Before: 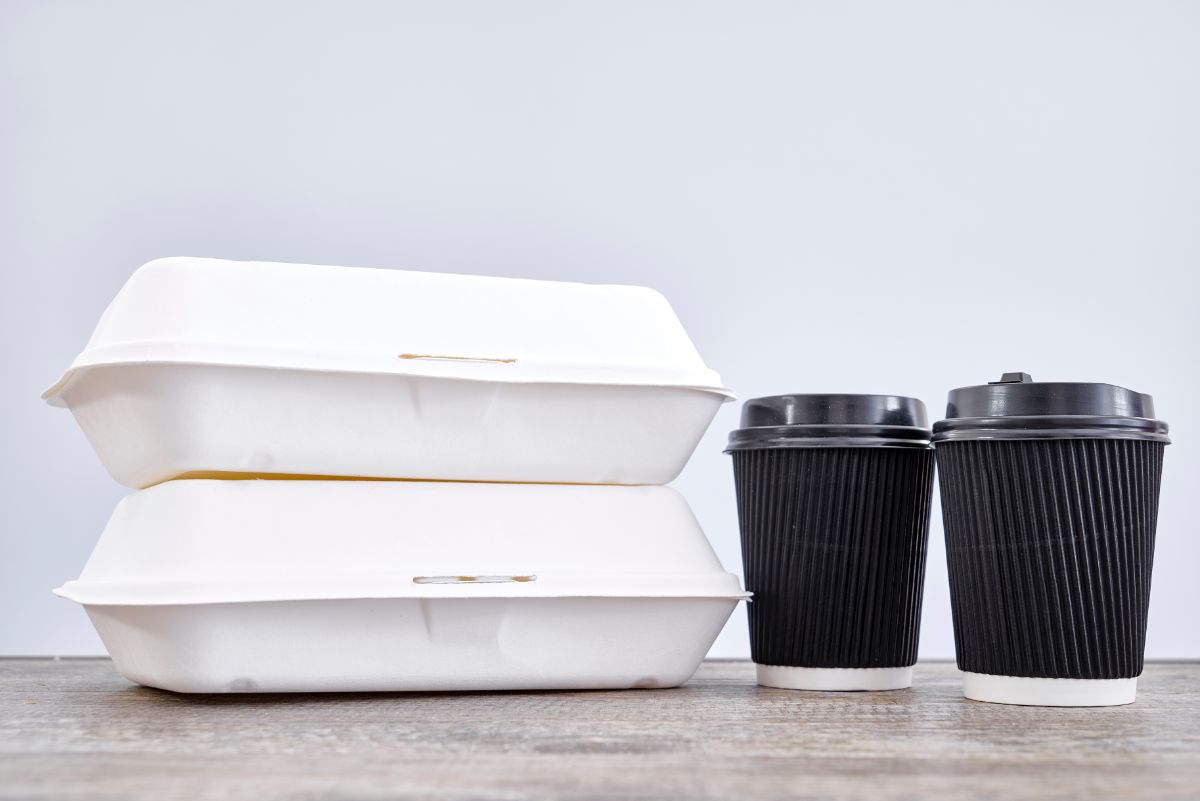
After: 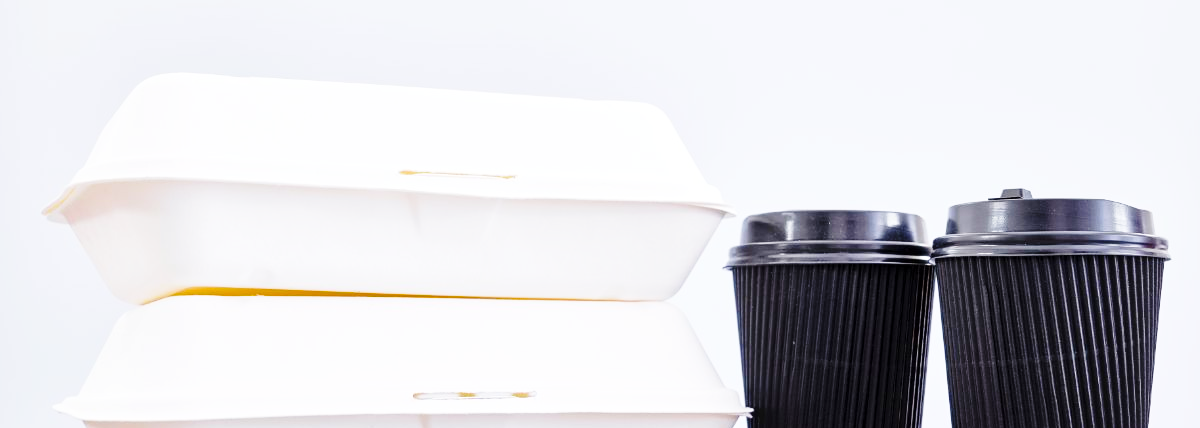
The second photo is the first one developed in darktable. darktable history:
crop and rotate: top 23.043%, bottom 23.437%
color balance rgb: perceptual saturation grading › global saturation 25%, global vibrance 20%
base curve: curves: ch0 [(0, 0) (0.028, 0.03) (0.121, 0.232) (0.46, 0.748) (0.859, 0.968) (1, 1)], preserve colors none
